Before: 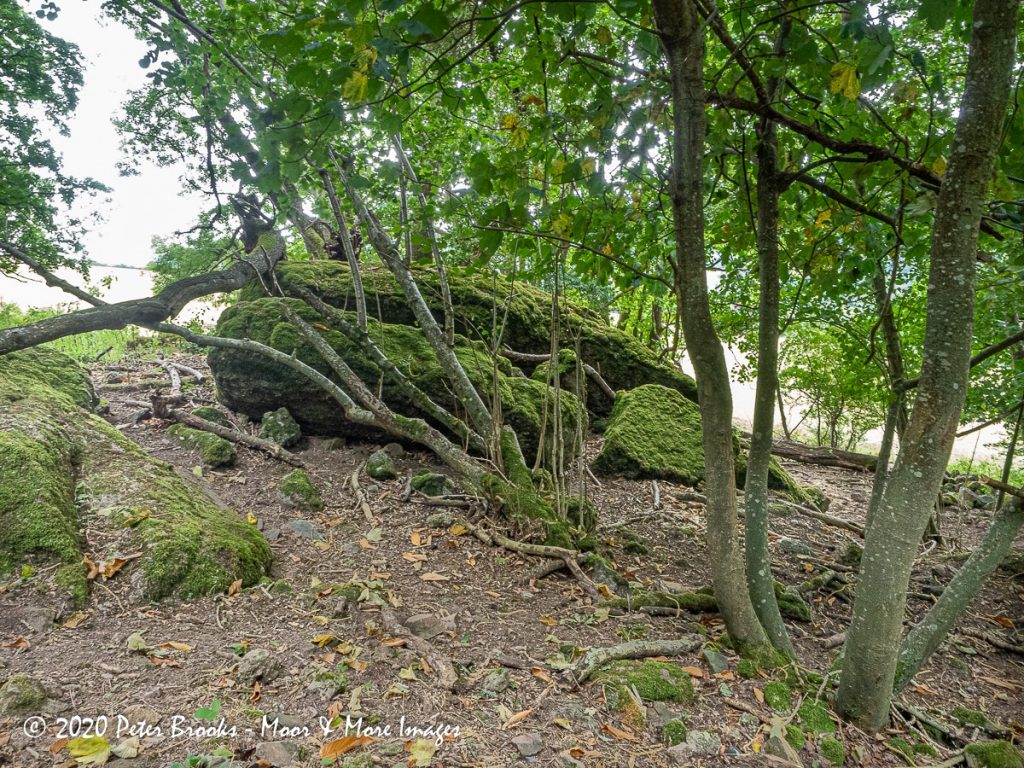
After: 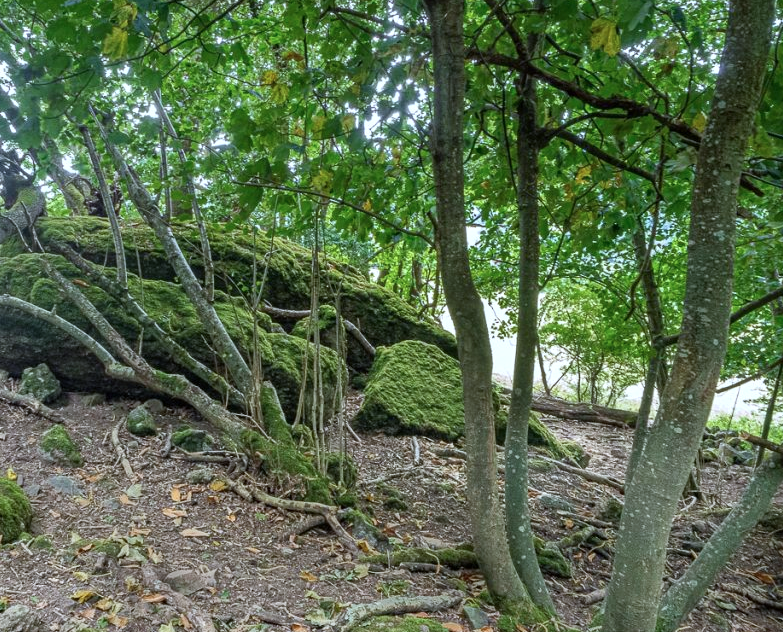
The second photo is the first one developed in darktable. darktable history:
exposure: exposure 0.125 EV, compensate highlight preservation false
crop: left 23.484%, top 5.847%, bottom 11.824%
color calibration: x 0.37, y 0.382, temperature 4320.75 K, gamut compression 1.72
